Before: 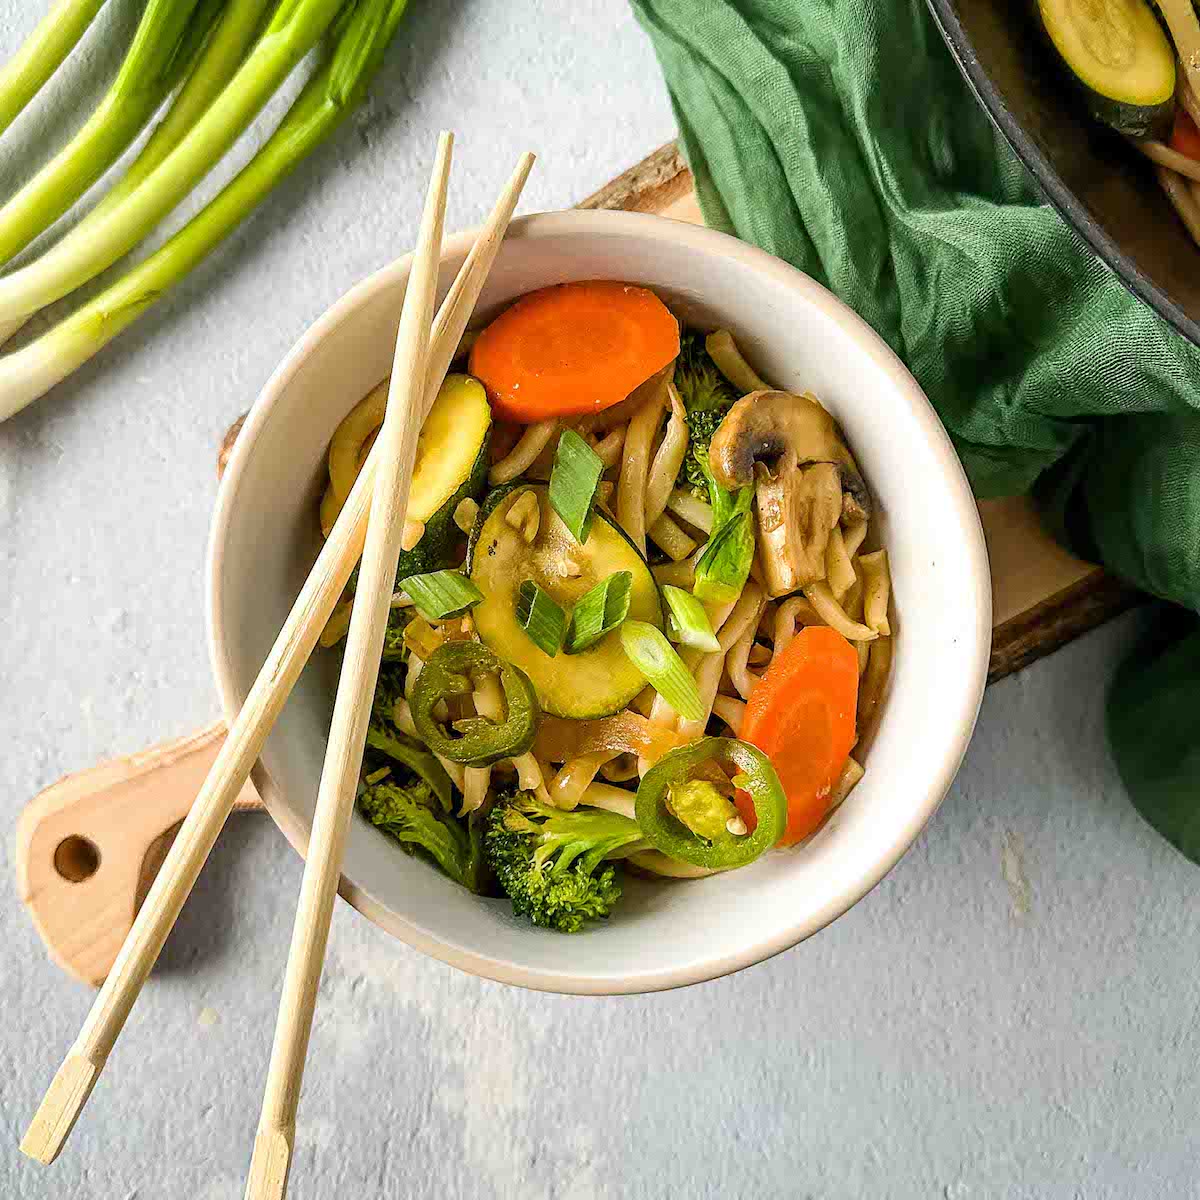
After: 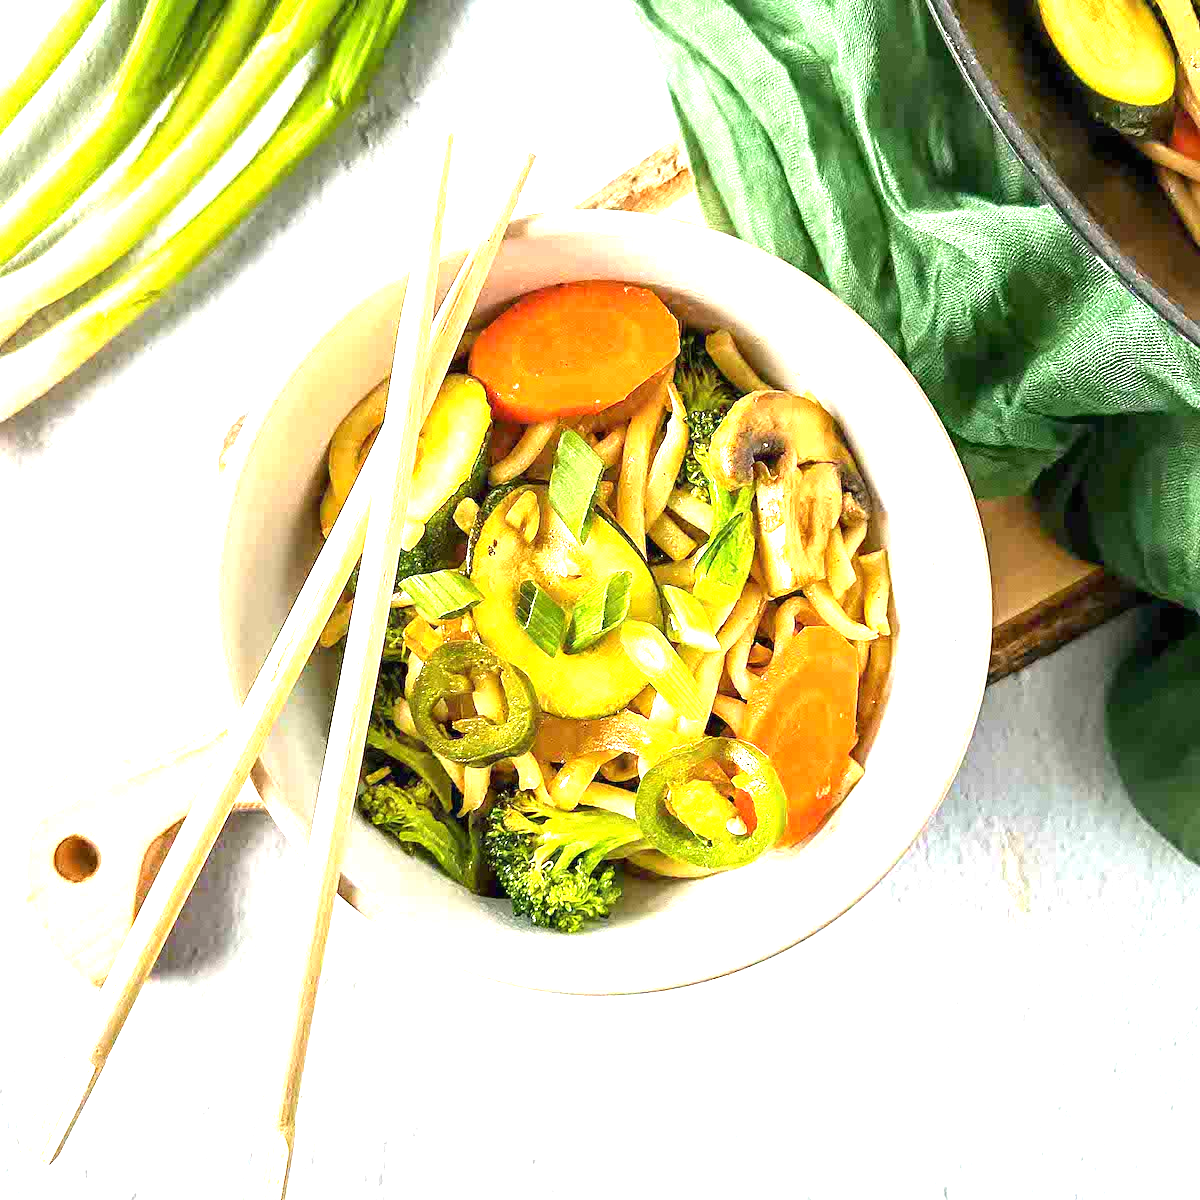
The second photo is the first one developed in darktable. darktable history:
exposure: black level correction 0, exposure 1.671 EV, compensate exposure bias true, compensate highlight preservation false
